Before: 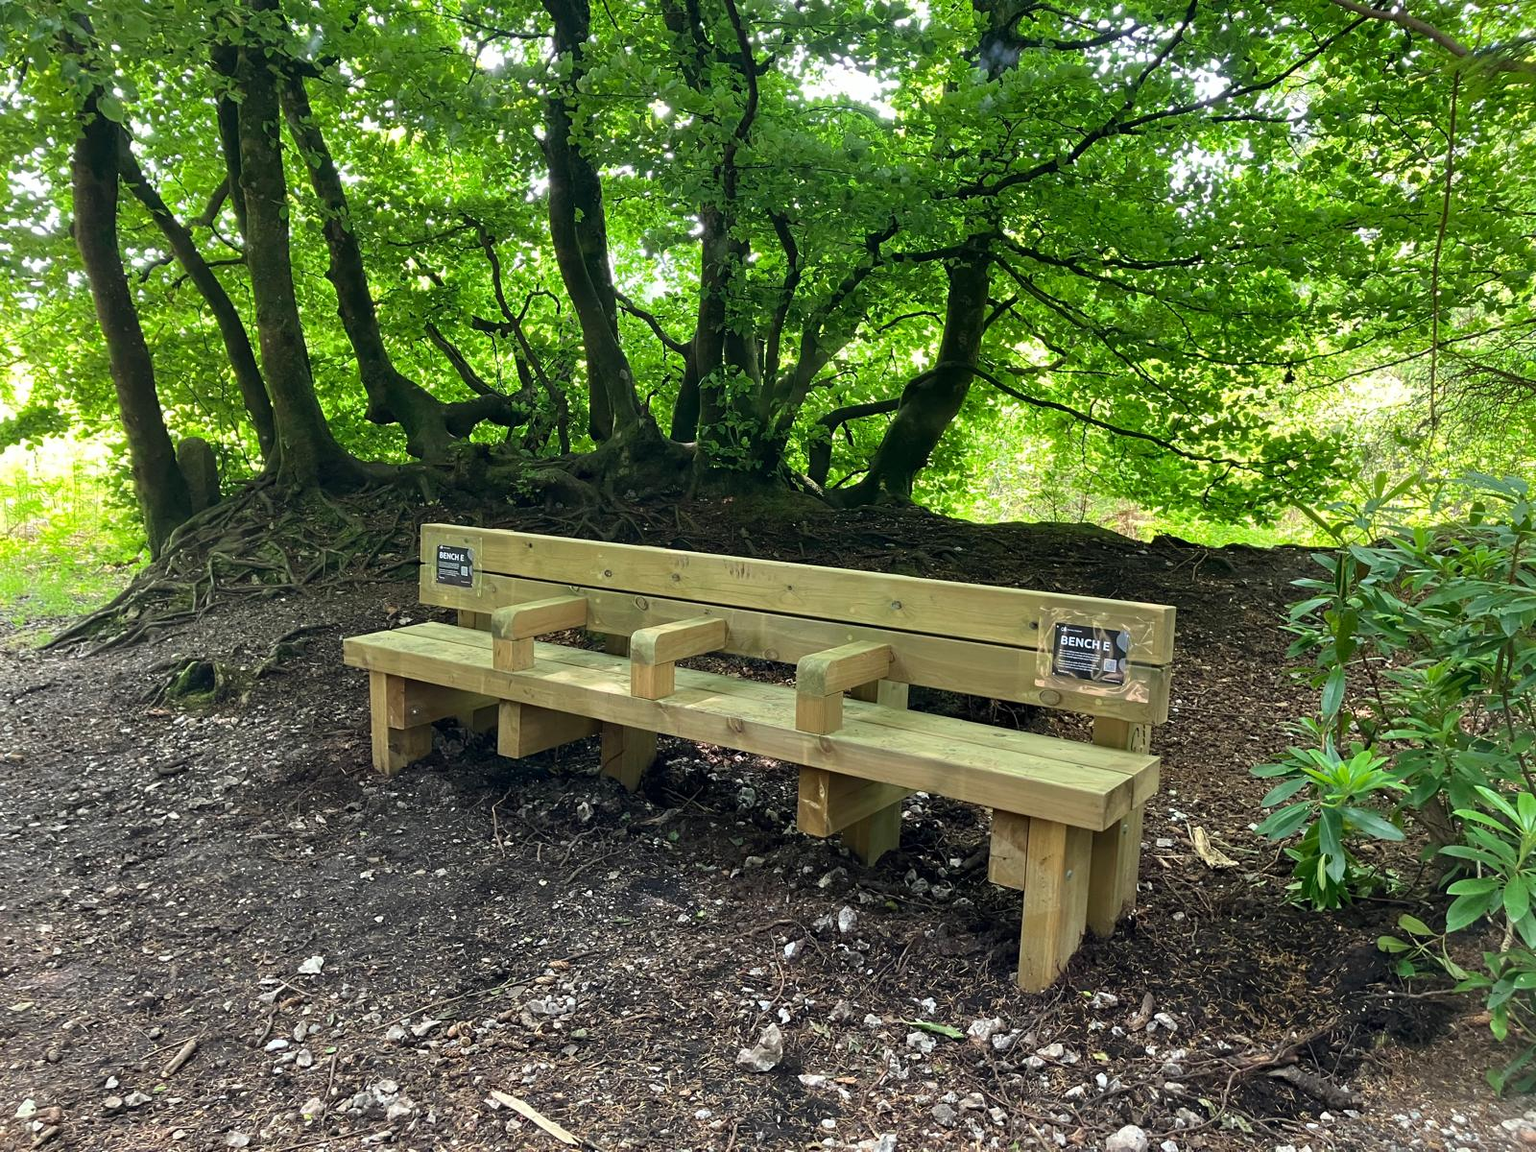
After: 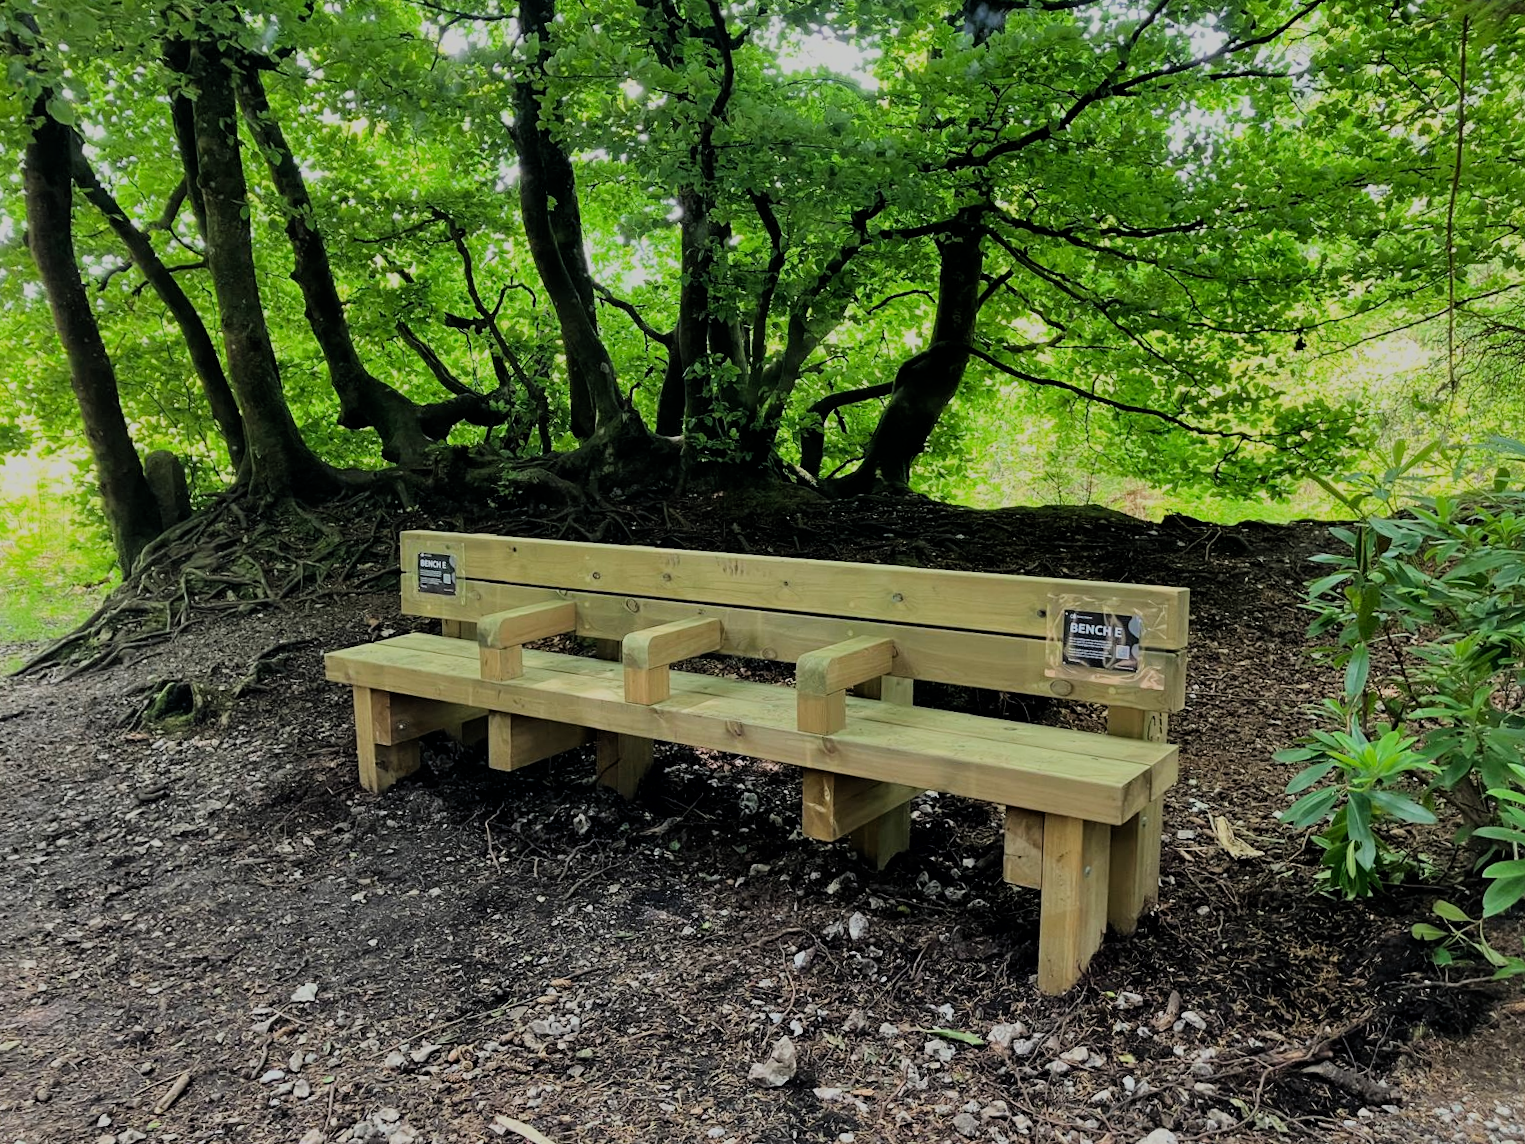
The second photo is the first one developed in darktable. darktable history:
rotate and perspective: rotation -2.12°, lens shift (vertical) 0.009, lens shift (horizontal) -0.008, automatic cropping original format, crop left 0.036, crop right 0.964, crop top 0.05, crop bottom 0.959
filmic rgb: black relative exposure -6.15 EV, white relative exposure 6.96 EV, hardness 2.23, color science v6 (2022)
